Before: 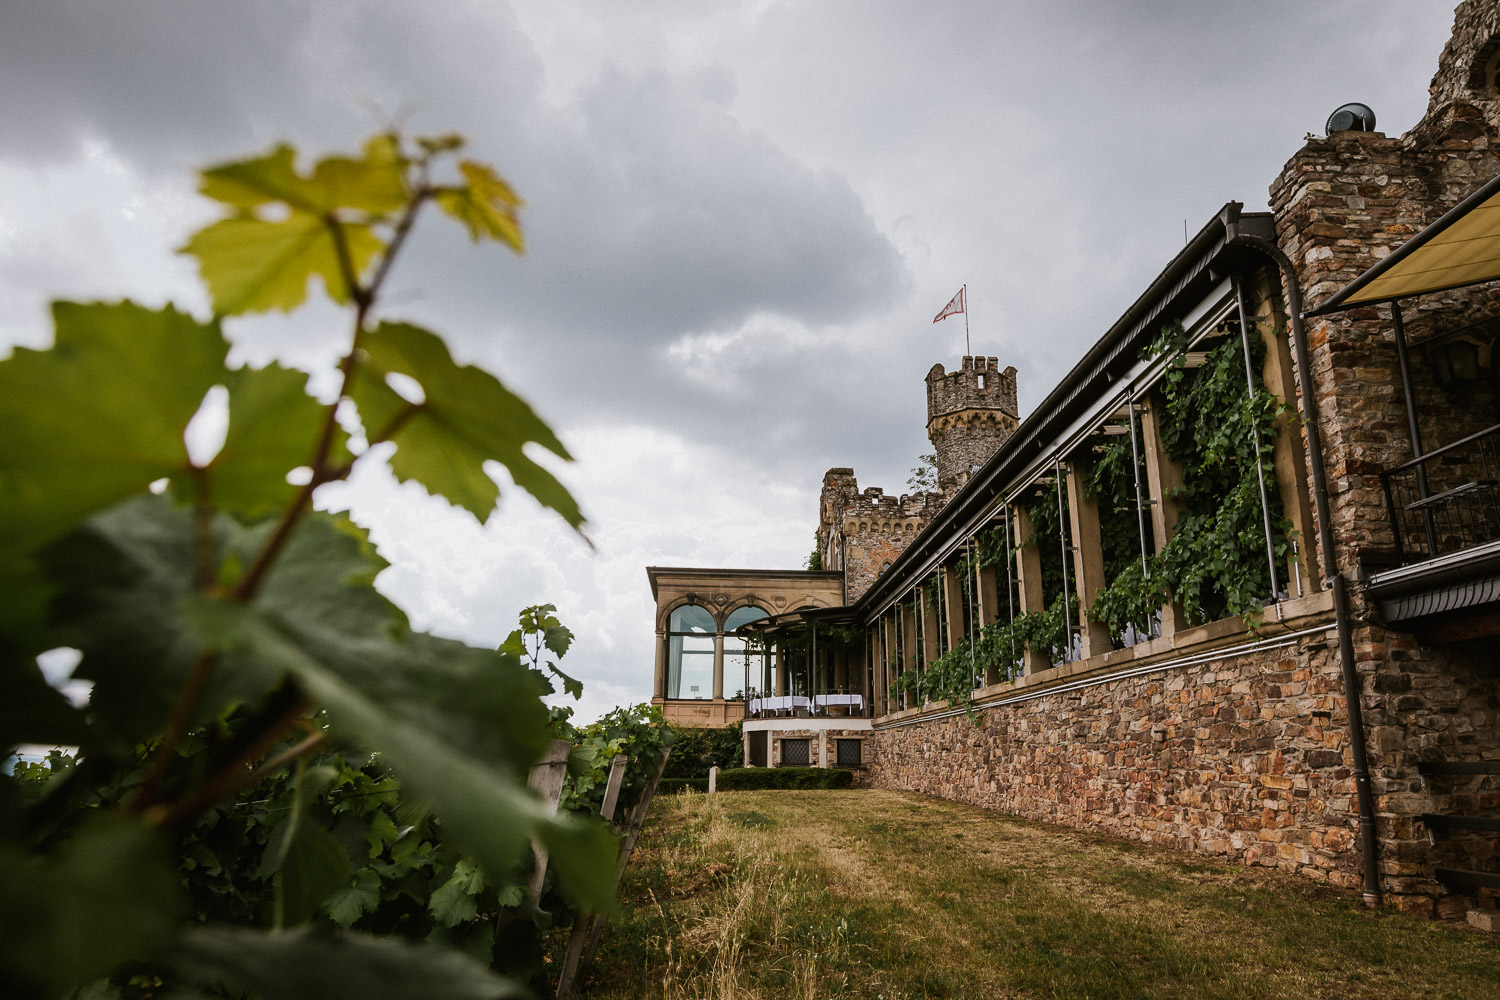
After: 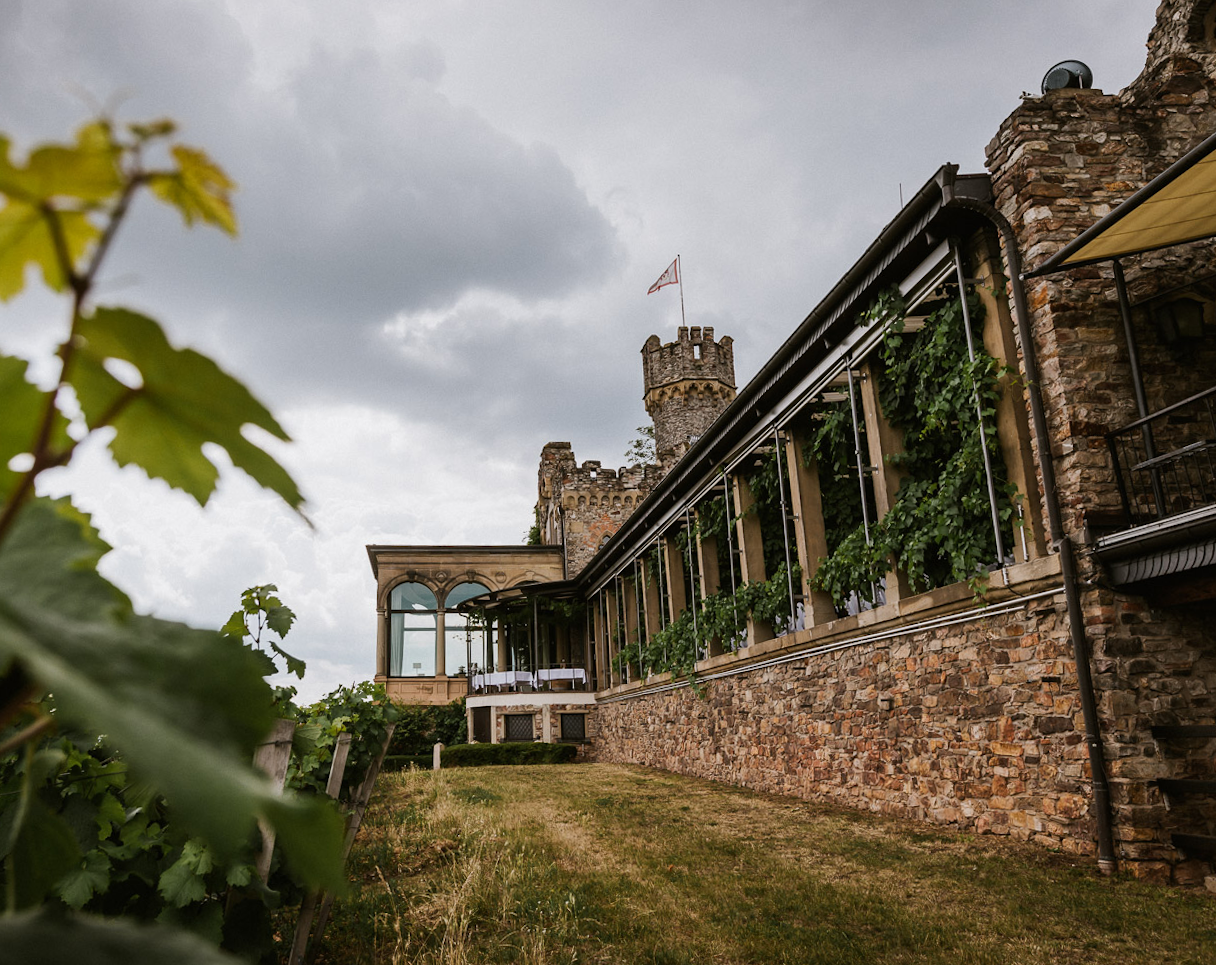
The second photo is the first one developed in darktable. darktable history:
crop: left 17.582%, bottom 0.031%
rotate and perspective: rotation -1.32°, lens shift (horizontal) -0.031, crop left 0.015, crop right 0.985, crop top 0.047, crop bottom 0.982
